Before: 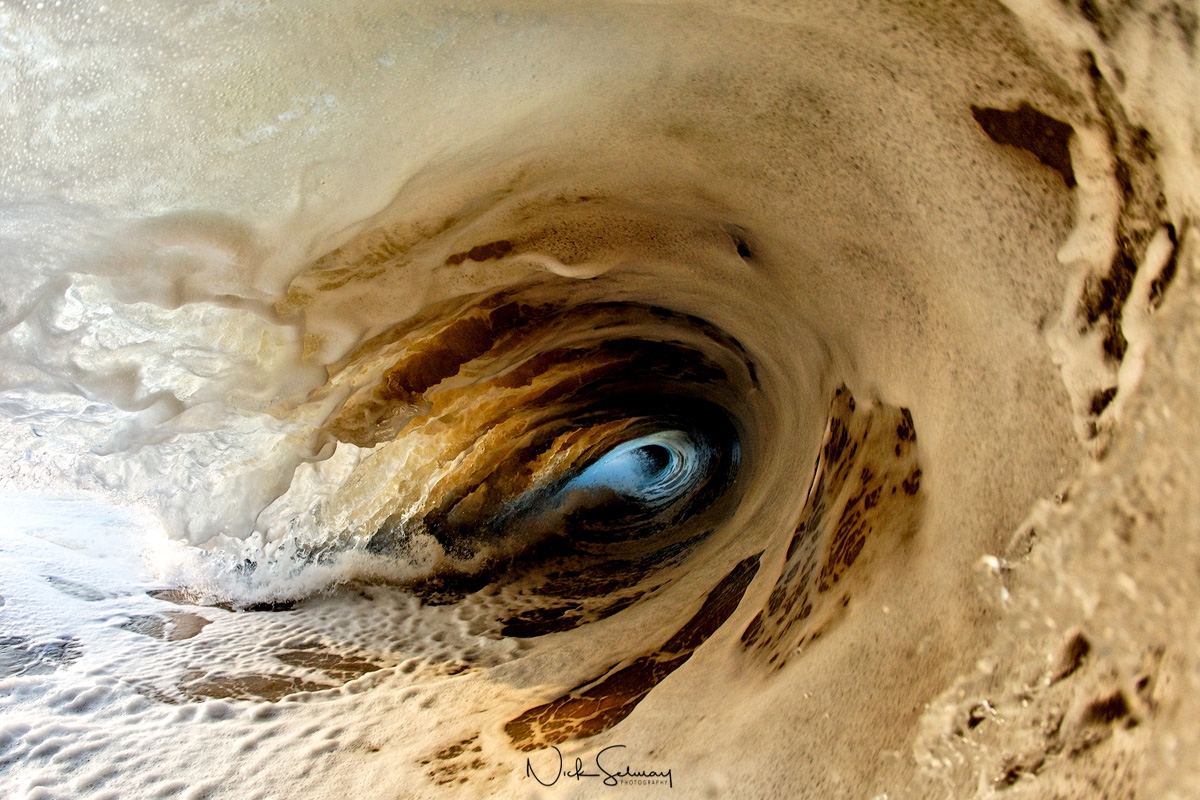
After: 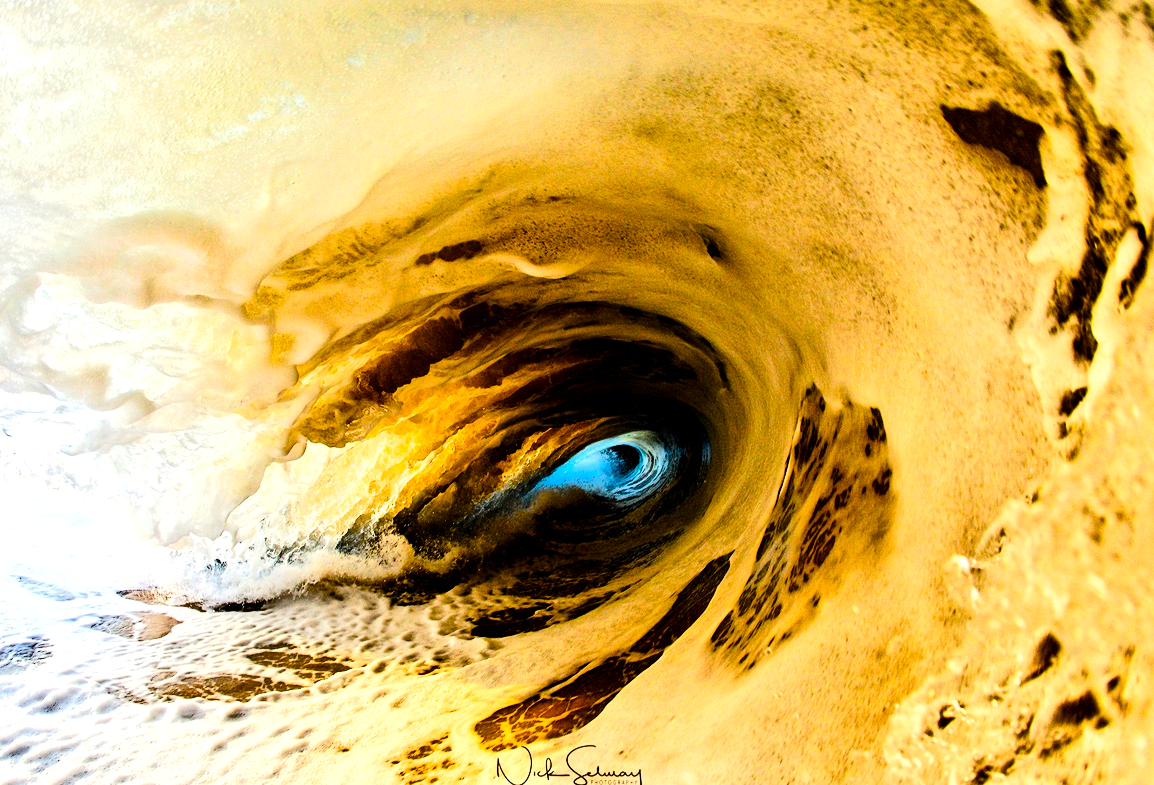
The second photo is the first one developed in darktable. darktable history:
crop and rotate: left 2.568%, right 1.231%, bottom 1.784%
exposure: exposure -0.154 EV, compensate exposure bias true, compensate highlight preservation false
color balance rgb: linear chroma grading › global chroma 15.589%, perceptual saturation grading › global saturation 34.563%, perceptual saturation grading › highlights -25.276%, perceptual saturation grading › shadows 25.899%, perceptual brilliance grading › highlights 11.098%, perceptual brilliance grading › shadows -11.632%, global vibrance 20%
shadows and highlights: shadows -88.66, highlights -35.52, soften with gaussian
tone equalizer: -7 EV 0.147 EV, -6 EV 0.604 EV, -5 EV 1.12 EV, -4 EV 1.33 EV, -3 EV 1.18 EV, -2 EV 0.6 EV, -1 EV 0.15 EV, edges refinement/feathering 500, mask exposure compensation -1.57 EV, preserve details no
